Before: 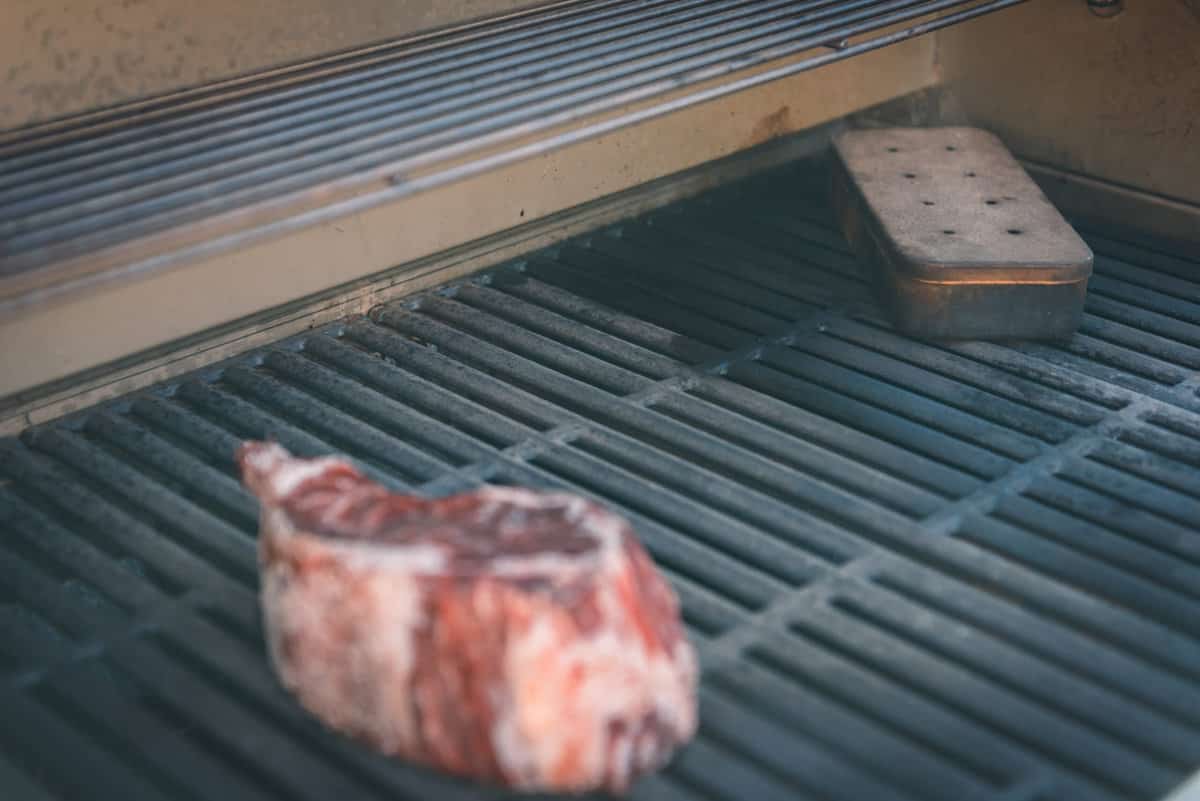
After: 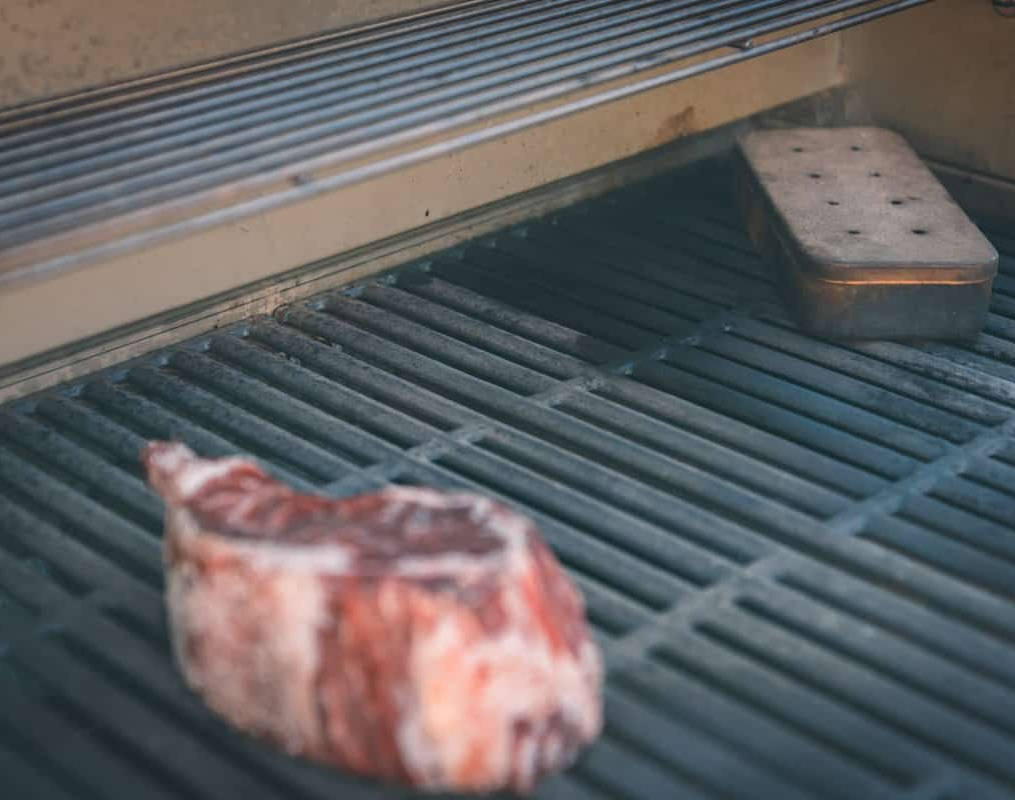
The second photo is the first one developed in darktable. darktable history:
crop: left 7.965%, right 7.432%
